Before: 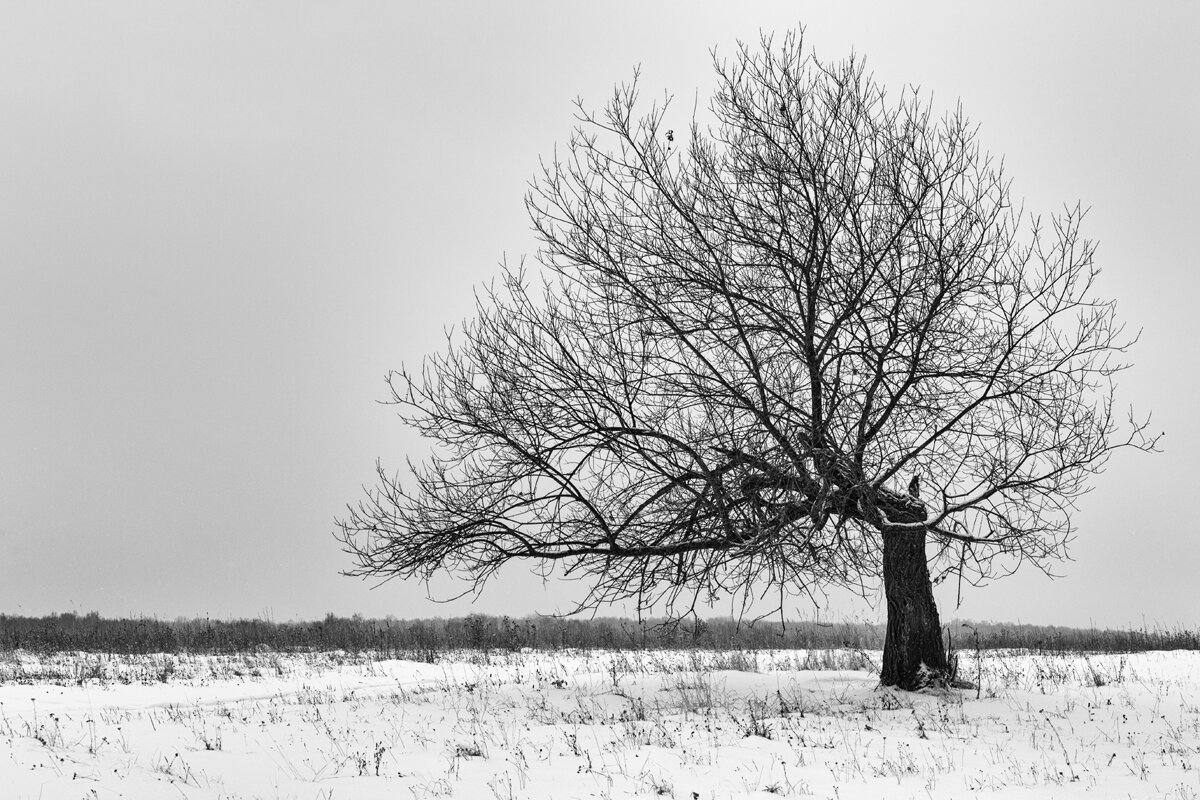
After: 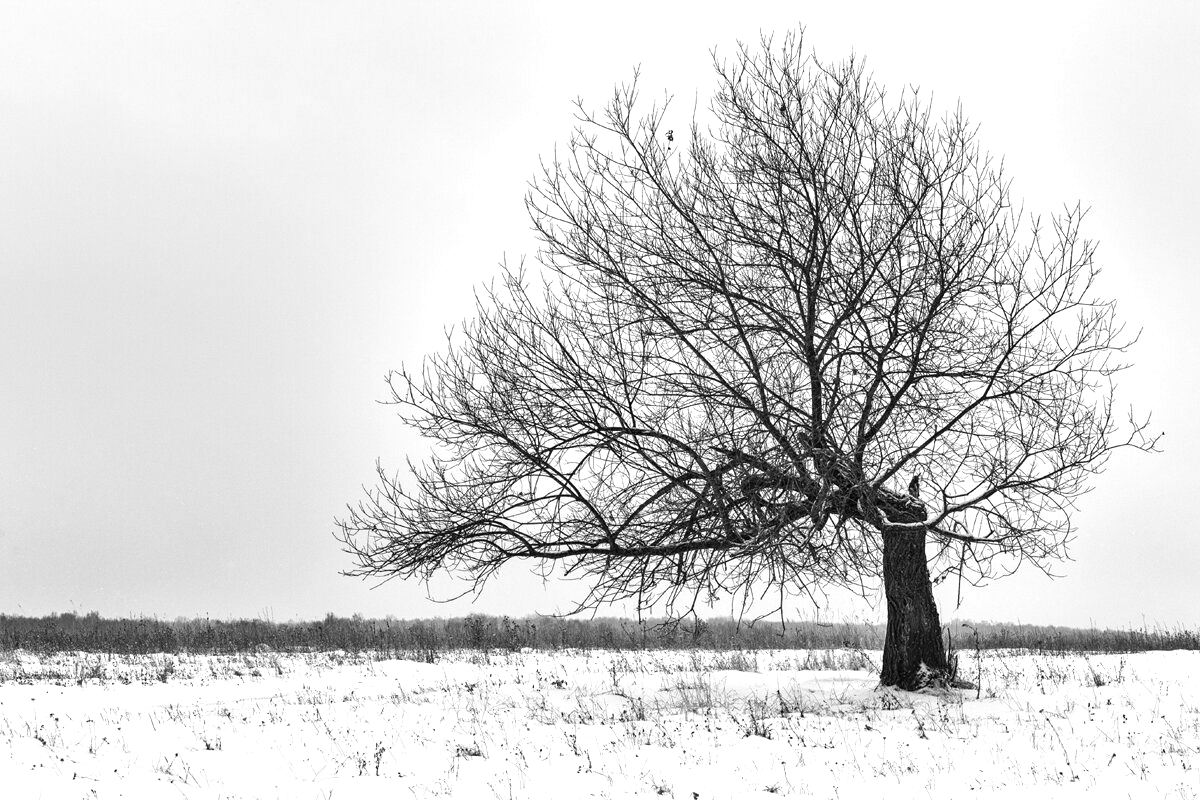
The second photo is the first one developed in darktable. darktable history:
monochrome: size 1
exposure: exposure 0.493 EV, compensate highlight preservation false
